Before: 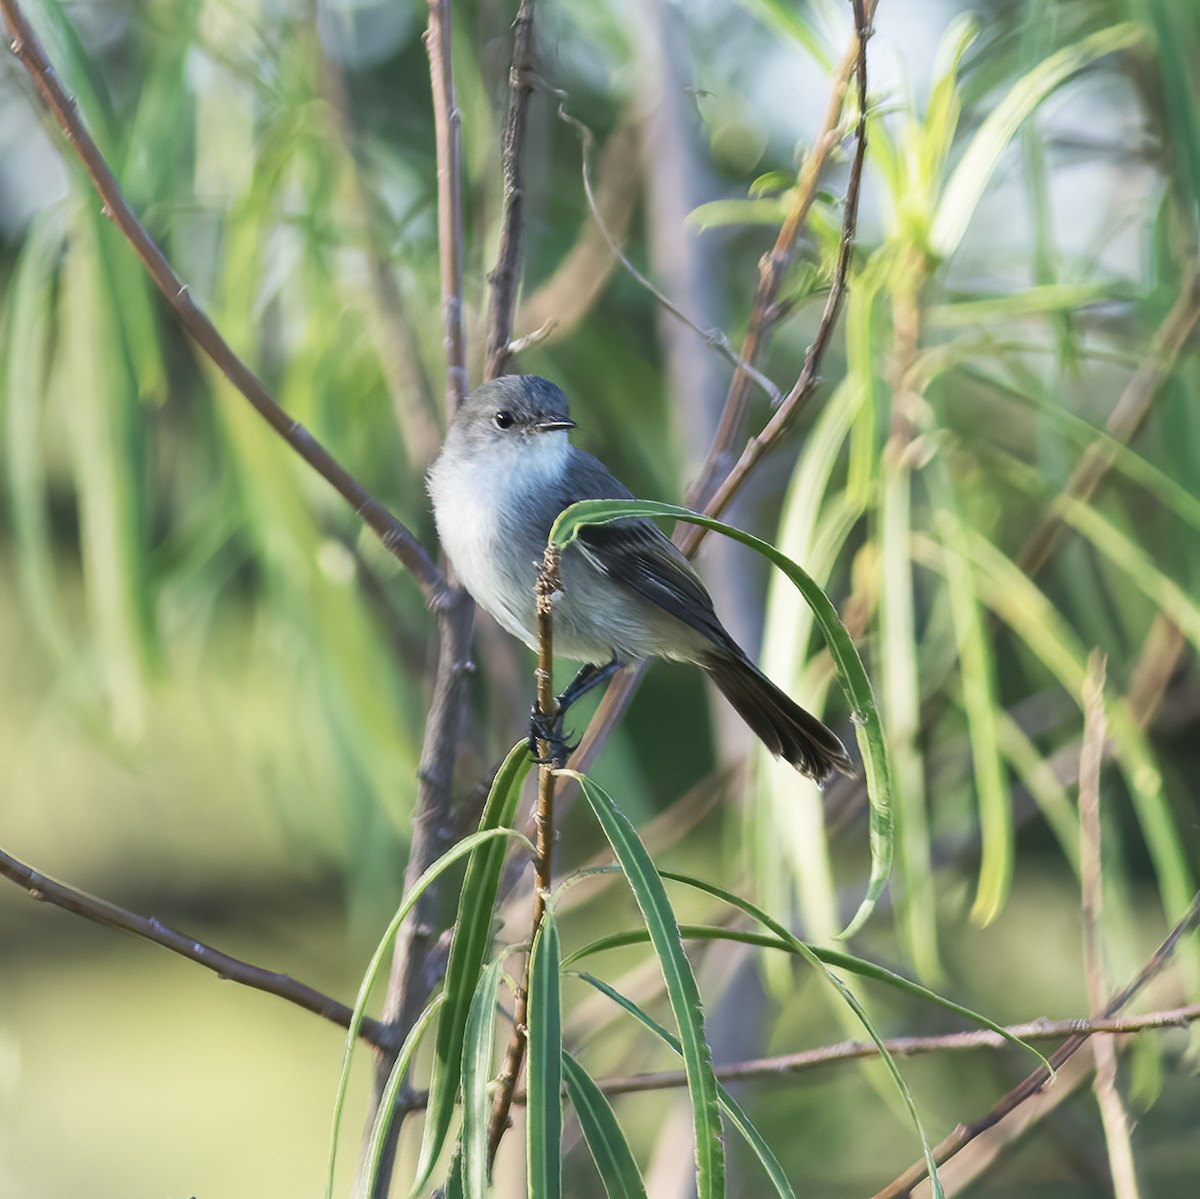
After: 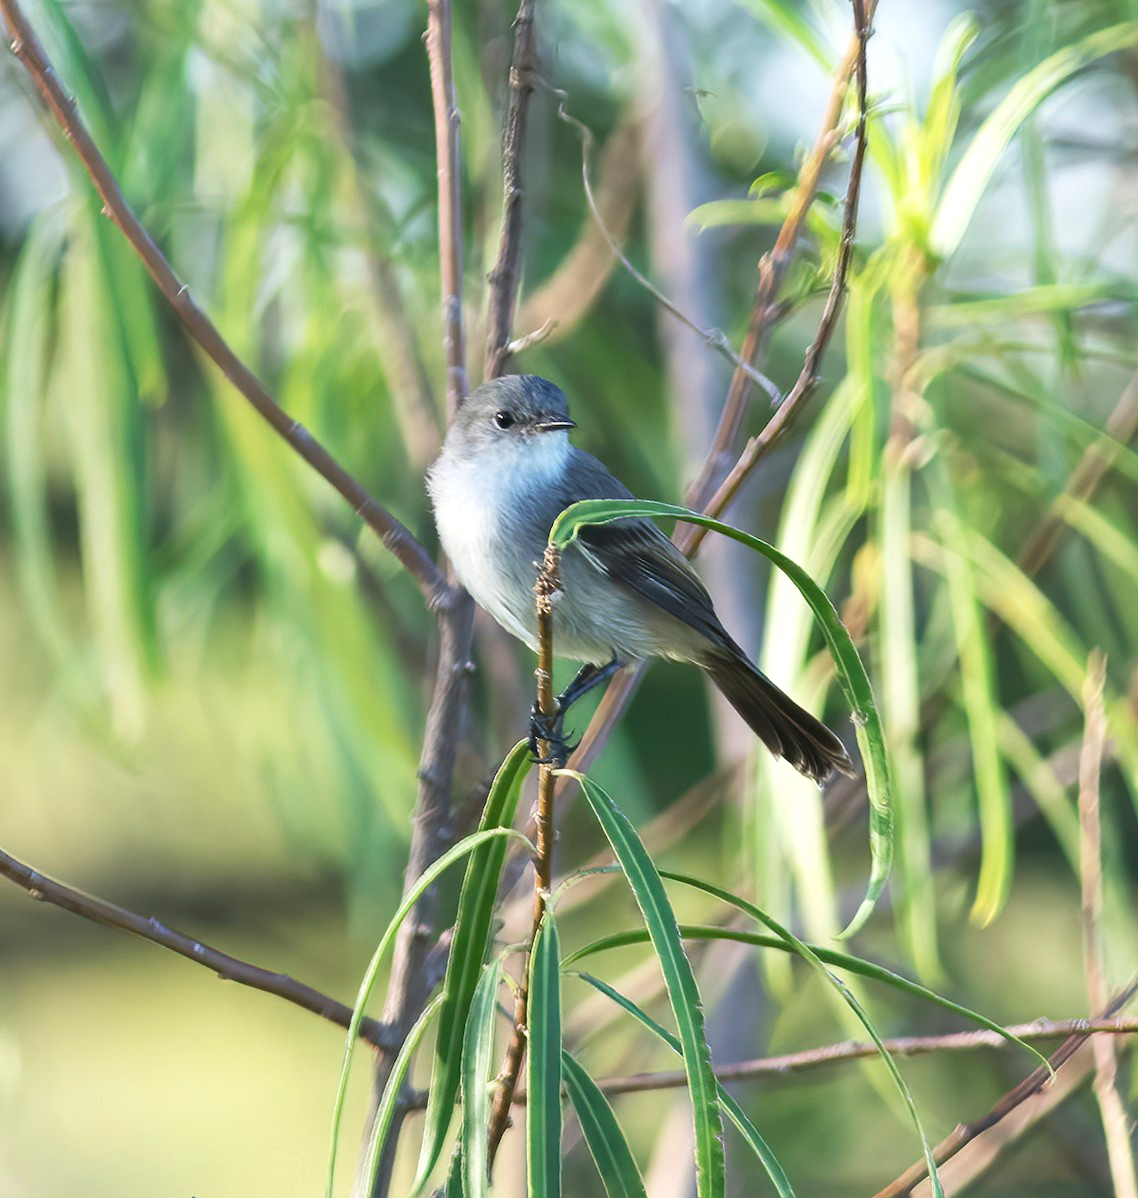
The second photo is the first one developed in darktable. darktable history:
crop and rotate: right 5.167%
exposure: exposure 0.207 EV, compensate highlight preservation false
